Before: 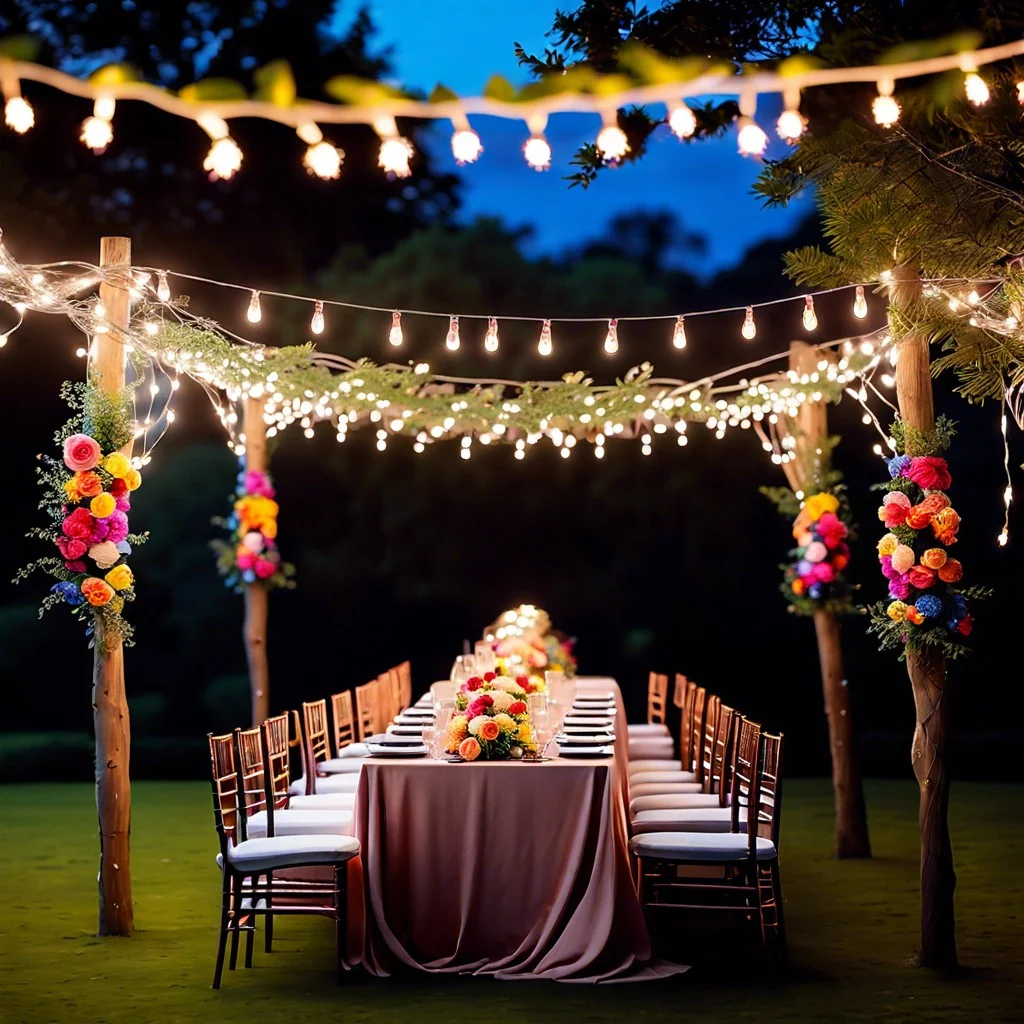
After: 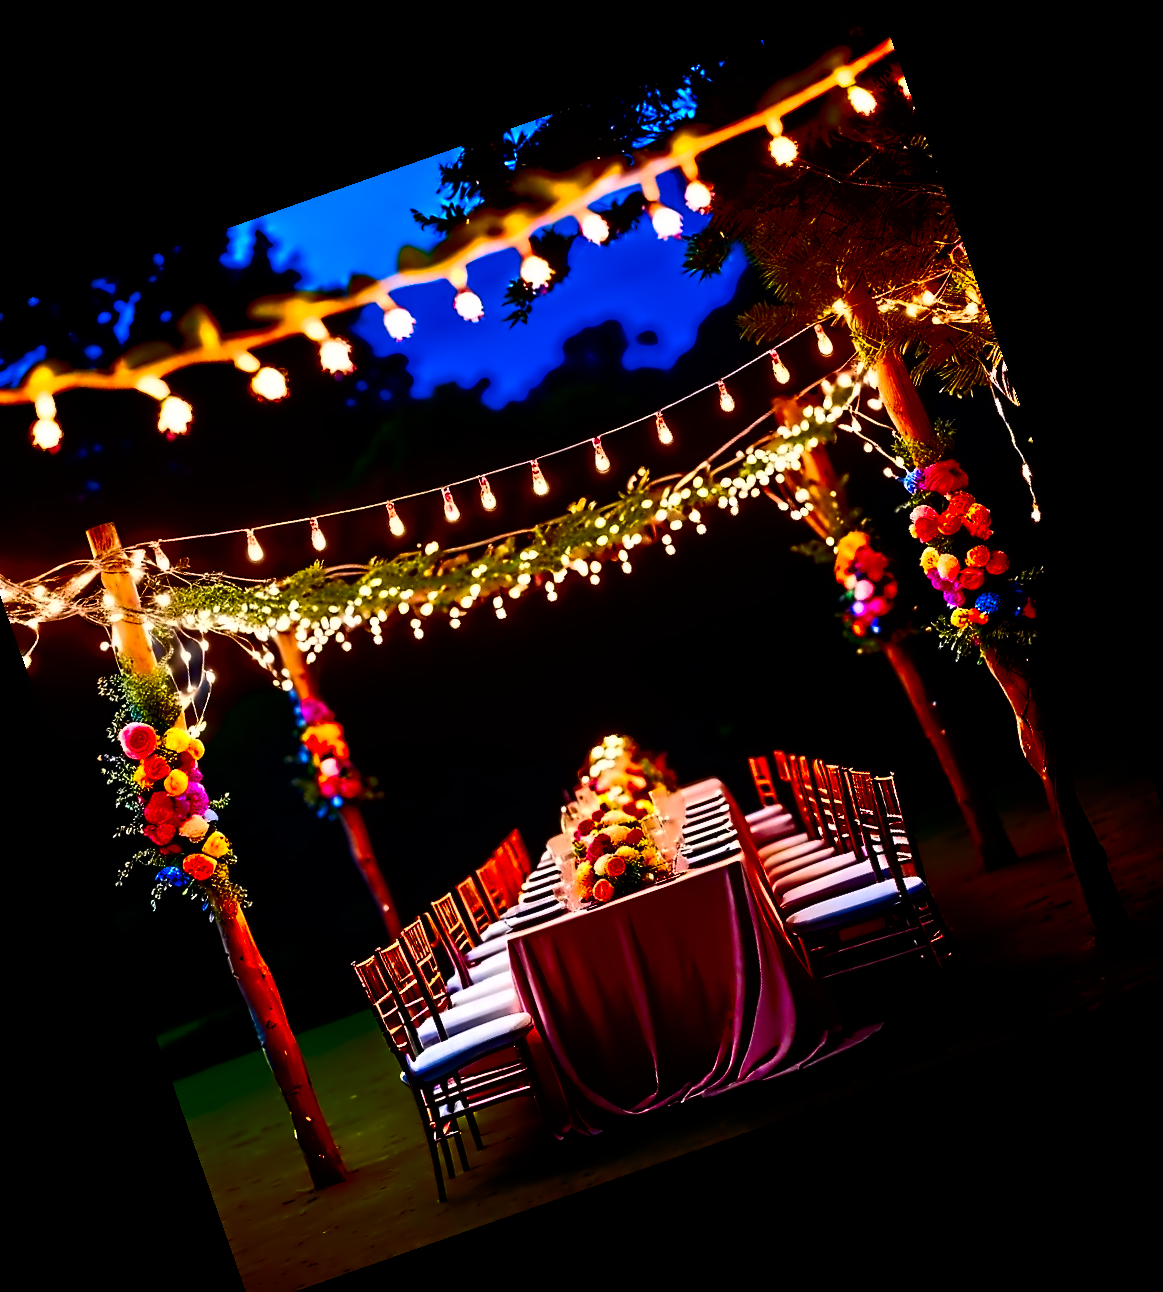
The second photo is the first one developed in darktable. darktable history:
crop and rotate: angle 19.43°, left 6.812%, right 4.125%, bottom 1.087%
shadows and highlights: low approximation 0.01, soften with gaussian
contrast equalizer: octaves 7, y [[0.5, 0.542, 0.583, 0.625, 0.667, 0.708], [0.5 ×6], [0.5 ×6], [0, 0.033, 0.067, 0.1, 0.133, 0.167], [0, 0.05, 0.1, 0.15, 0.2, 0.25]]
contrast brightness saturation: brightness -1, saturation 1
